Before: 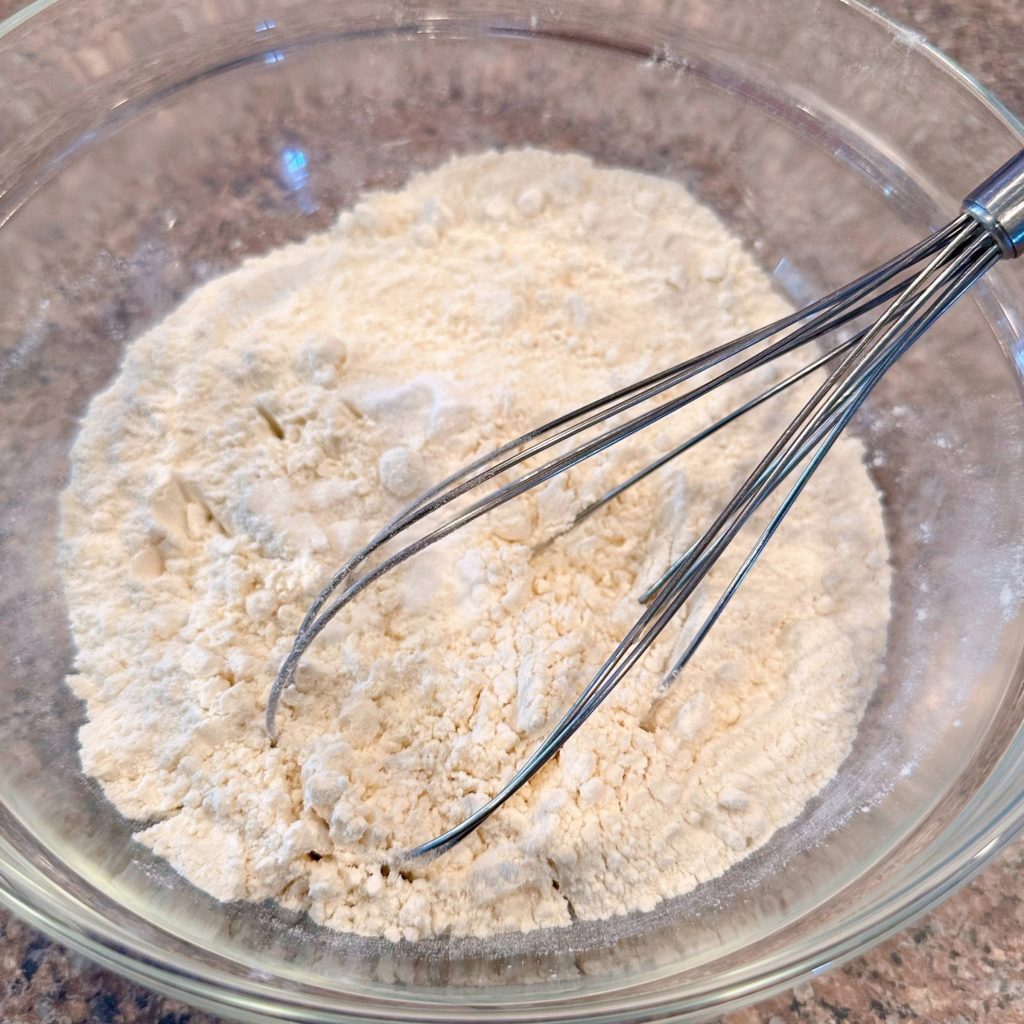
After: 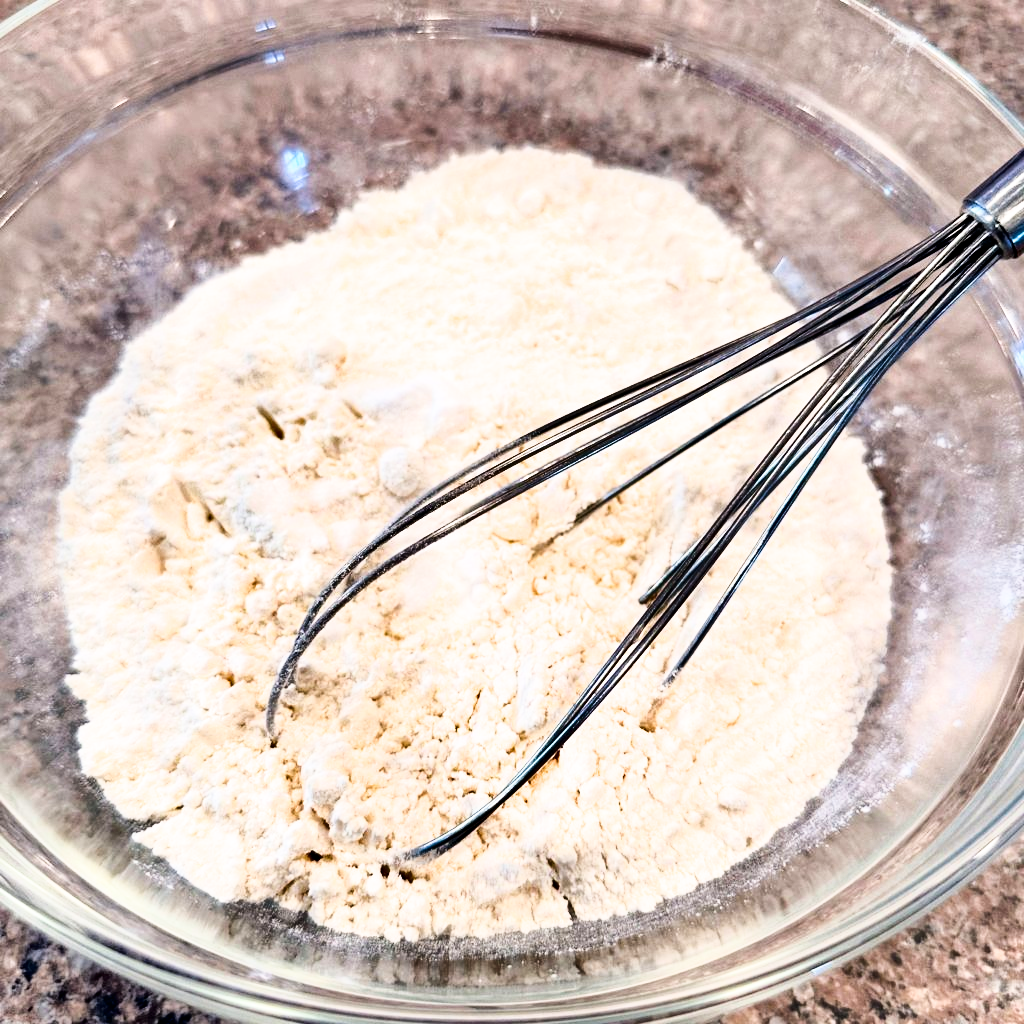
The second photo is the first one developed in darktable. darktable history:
tone curve: curves: ch0 [(0, 0) (0.003, 0.003) (0.011, 0.005) (0.025, 0.008) (0.044, 0.012) (0.069, 0.02) (0.1, 0.031) (0.136, 0.047) (0.177, 0.088) (0.224, 0.141) (0.277, 0.222) (0.335, 0.32) (0.399, 0.422) (0.468, 0.523) (0.543, 0.621) (0.623, 0.715) (0.709, 0.796) (0.801, 0.88) (0.898, 0.962) (1, 1)], color space Lab, independent channels, preserve colors none
filmic rgb: black relative exposure -5.01 EV, white relative exposure 3.17 EV, hardness 3.47, contrast 1.191, highlights saturation mix -49.97%
shadows and highlights: shadows 60.29, highlights -60.47, soften with gaussian
tone equalizer: -8 EV -0.721 EV, -7 EV -0.732 EV, -6 EV -0.563 EV, -5 EV -0.406 EV, -3 EV 0.394 EV, -2 EV 0.6 EV, -1 EV 0.691 EV, +0 EV 0.735 EV, mask exposure compensation -0.502 EV
